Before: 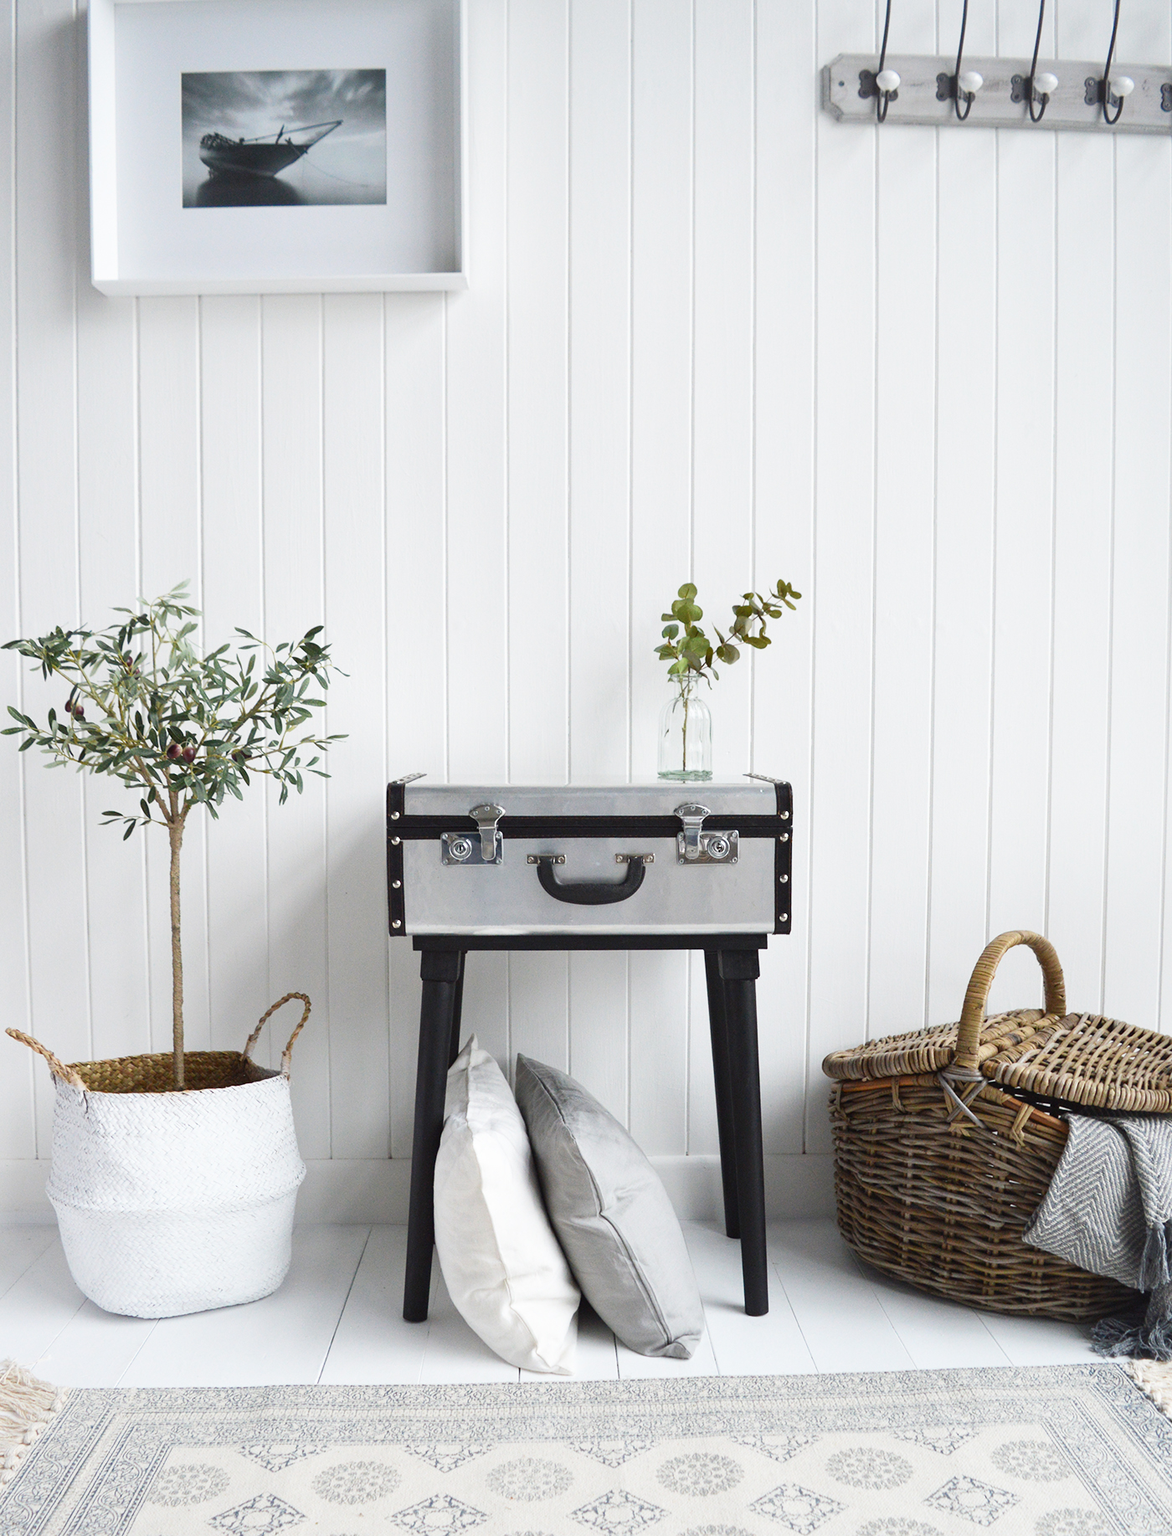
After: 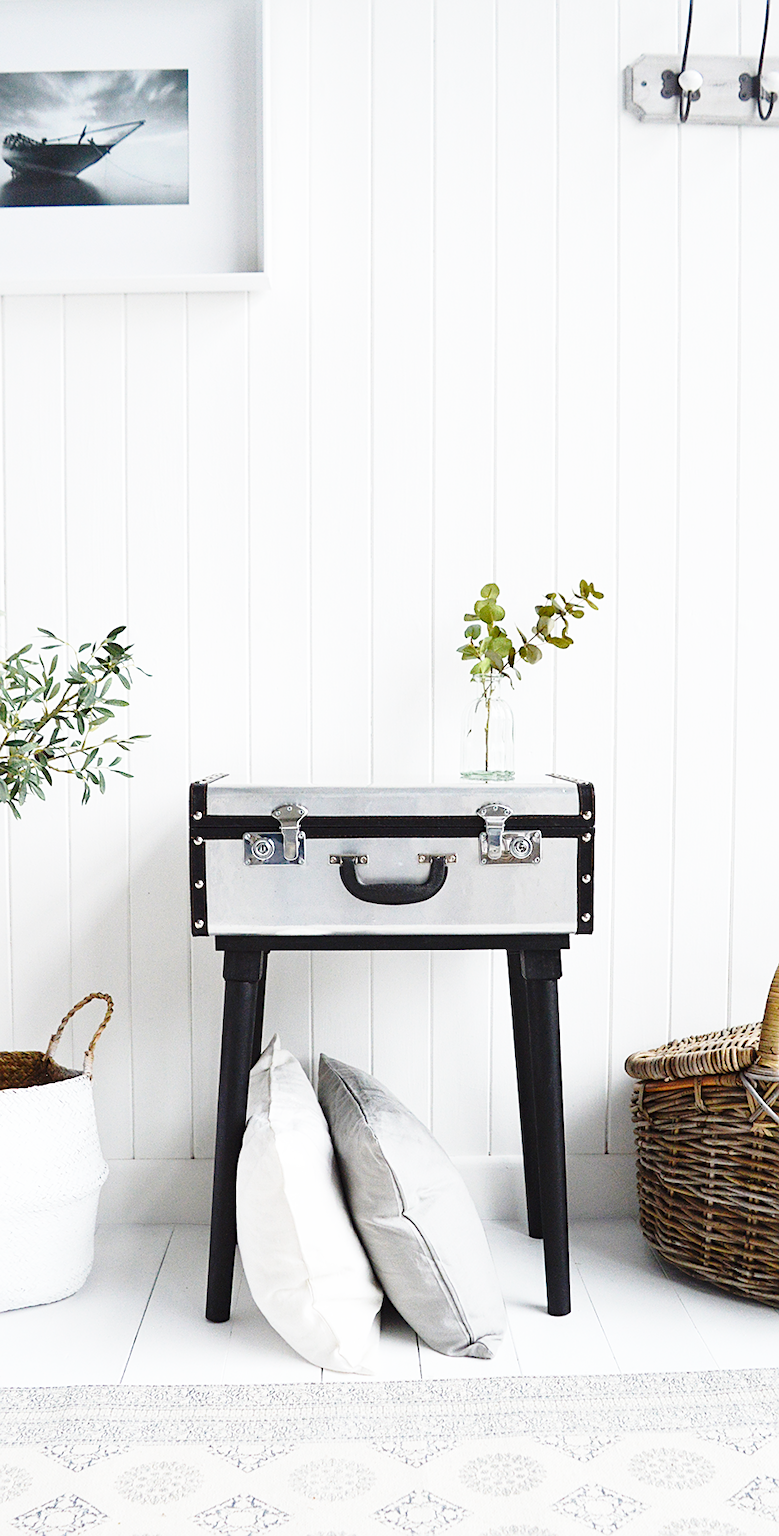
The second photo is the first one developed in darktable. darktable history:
sharpen: on, module defaults
base curve: curves: ch0 [(0, 0) (0.028, 0.03) (0.121, 0.232) (0.46, 0.748) (0.859, 0.968) (1, 1)], preserve colors none
crop: left 16.899%, right 16.556%
